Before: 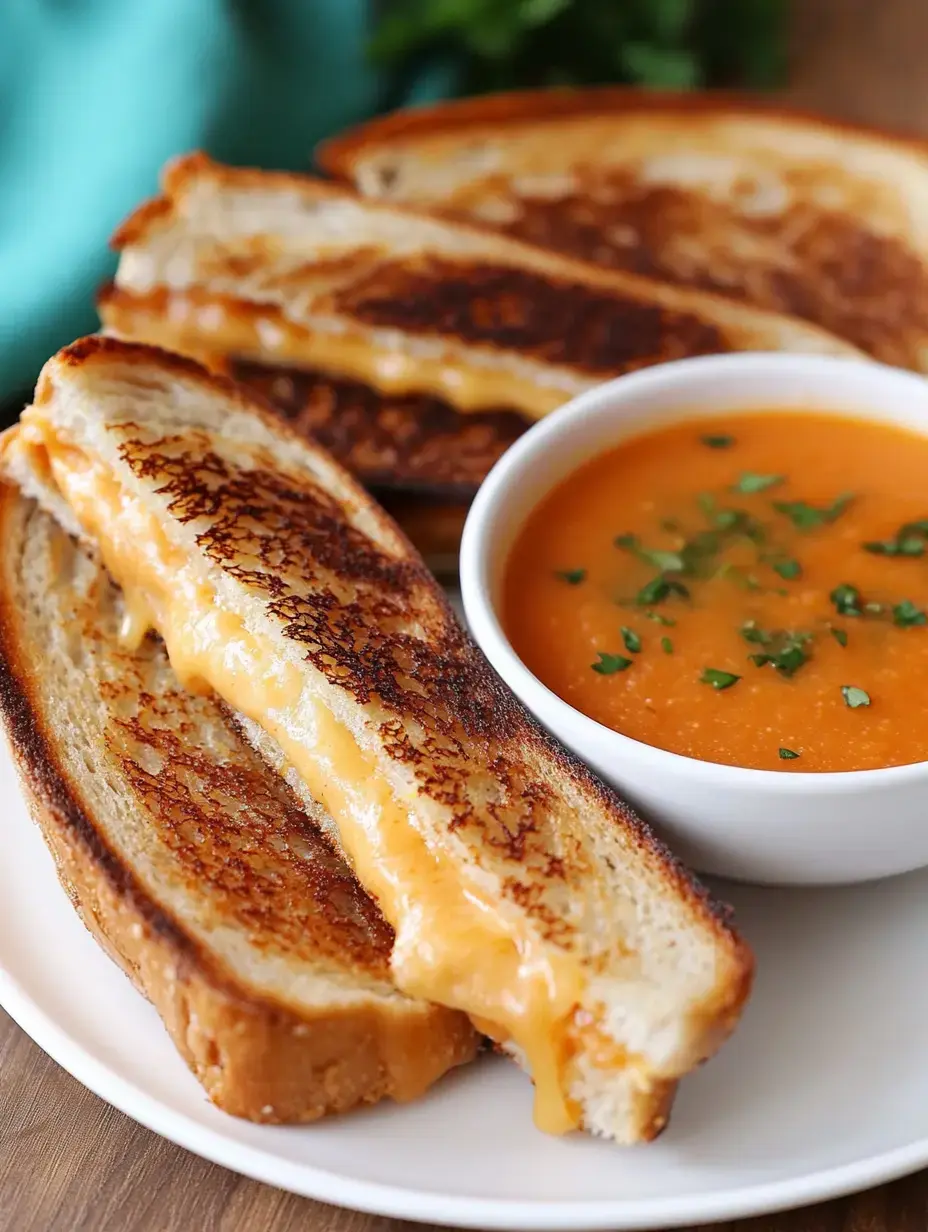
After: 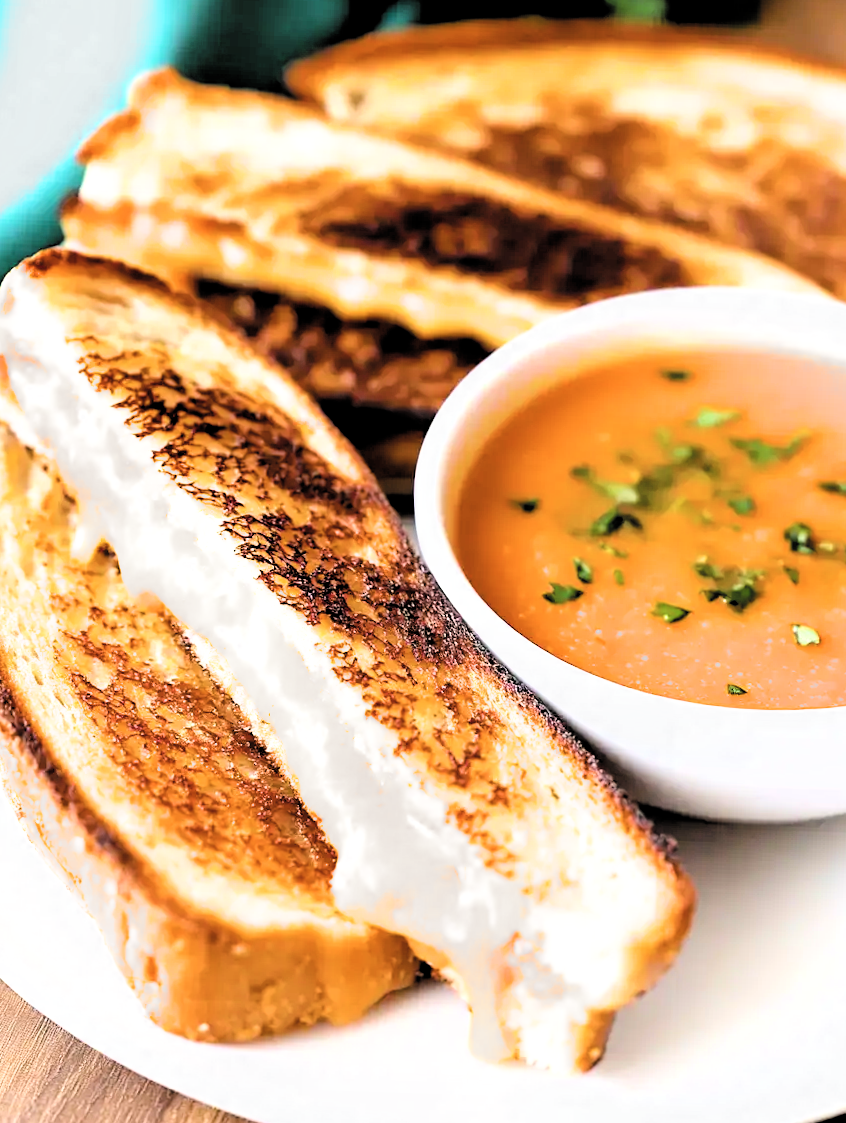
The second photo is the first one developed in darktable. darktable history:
crop and rotate: angle -1.96°, left 3.097%, top 4.154%, right 1.586%, bottom 0.529%
color balance rgb: linear chroma grading › global chroma 15%, perceptual saturation grading › global saturation 30%
contrast brightness saturation: contrast 0.1, saturation -0.3
filmic rgb: middle gray luminance 13.55%, black relative exposure -1.97 EV, white relative exposure 3.1 EV, threshold 6 EV, target black luminance 0%, hardness 1.79, latitude 59.23%, contrast 1.728, highlights saturation mix 5%, shadows ↔ highlights balance -37.52%, add noise in highlights 0, color science v3 (2019), use custom middle-gray values true, iterations of high-quality reconstruction 0, contrast in highlights soft, enable highlight reconstruction true
exposure: exposure 0.785 EV, compensate highlight preservation false
